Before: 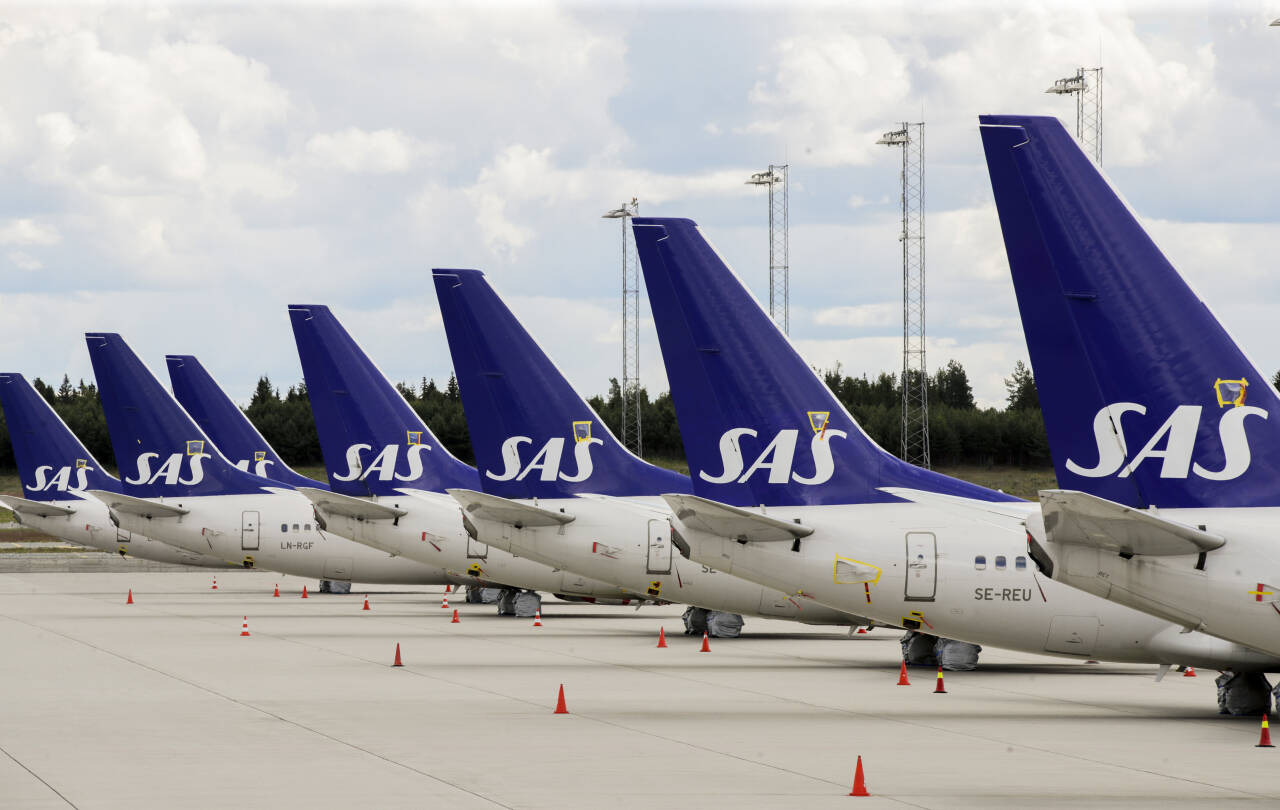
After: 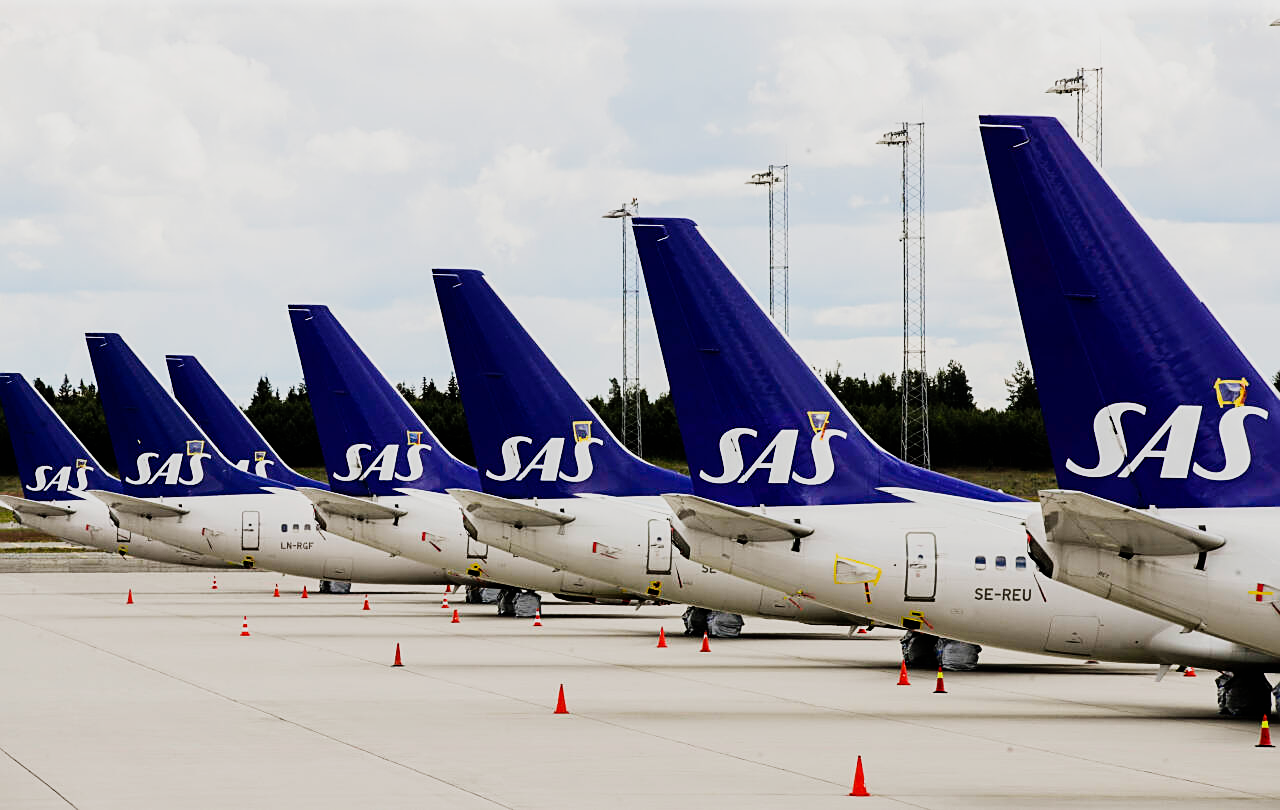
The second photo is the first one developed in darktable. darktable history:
sharpen: on, module defaults
sigmoid: contrast 1.8
